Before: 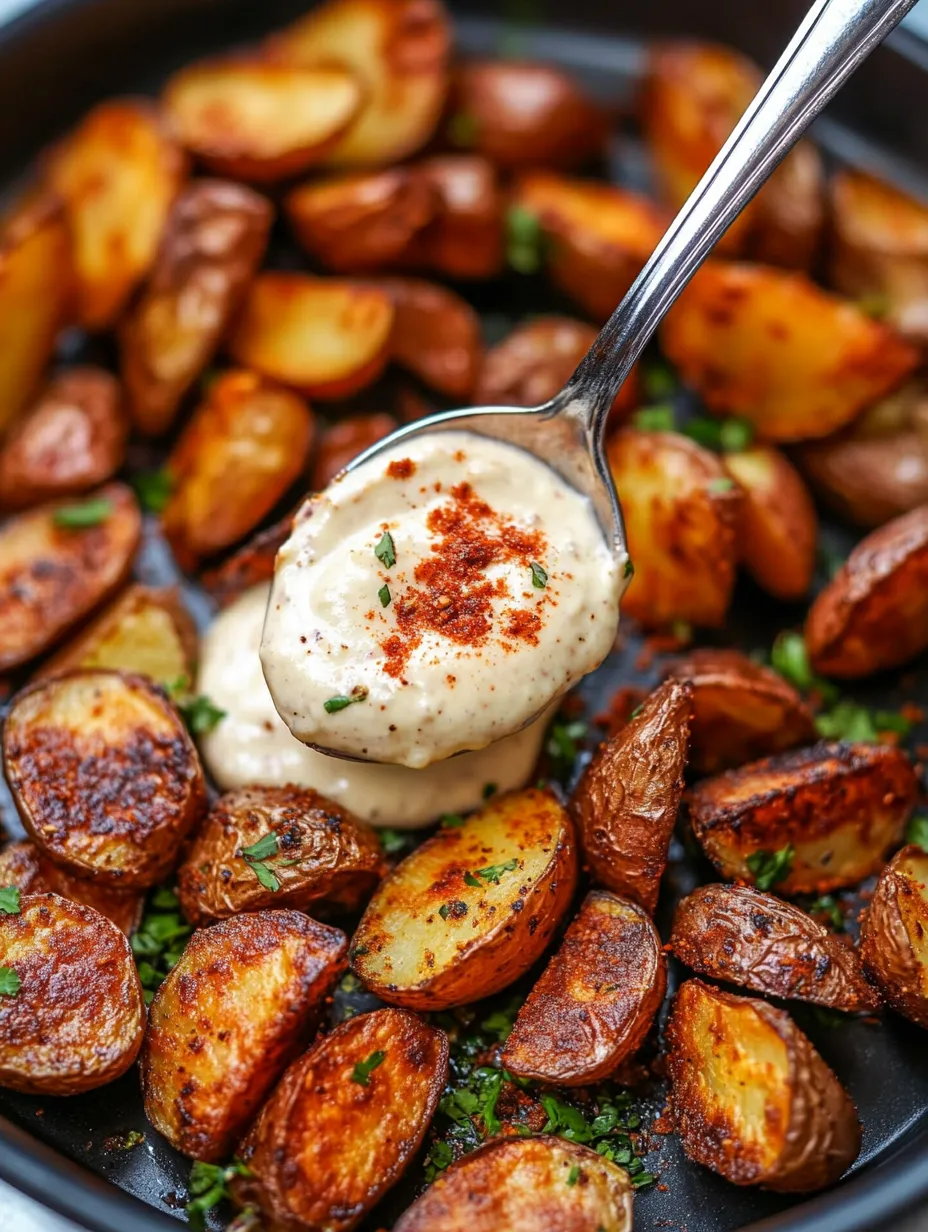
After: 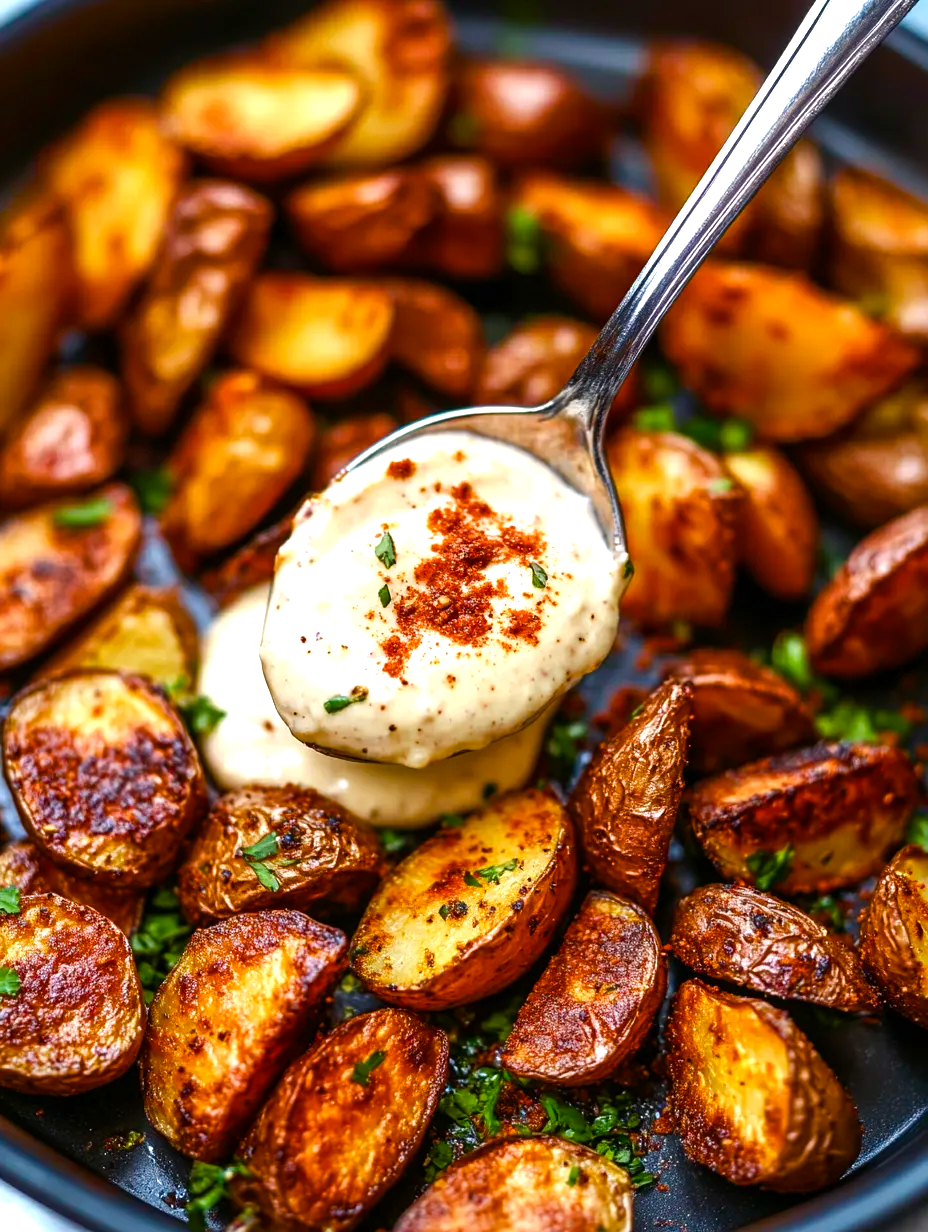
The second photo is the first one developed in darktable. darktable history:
color balance rgb: highlights gain › chroma 0.15%, highlights gain › hue 332.51°, perceptual saturation grading › global saturation 20%, perceptual saturation grading › highlights -49.591%, perceptual saturation grading › shadows 25.114%, perceptual brilliance grading › global brilliance -5.175%, perceptual brilliance grading › highlights 24.207%, perceptual brilliance grading › mid-tones 7.432%, perceptual brilliance grading › shadows -4.658%, global vibrance 44.885%
